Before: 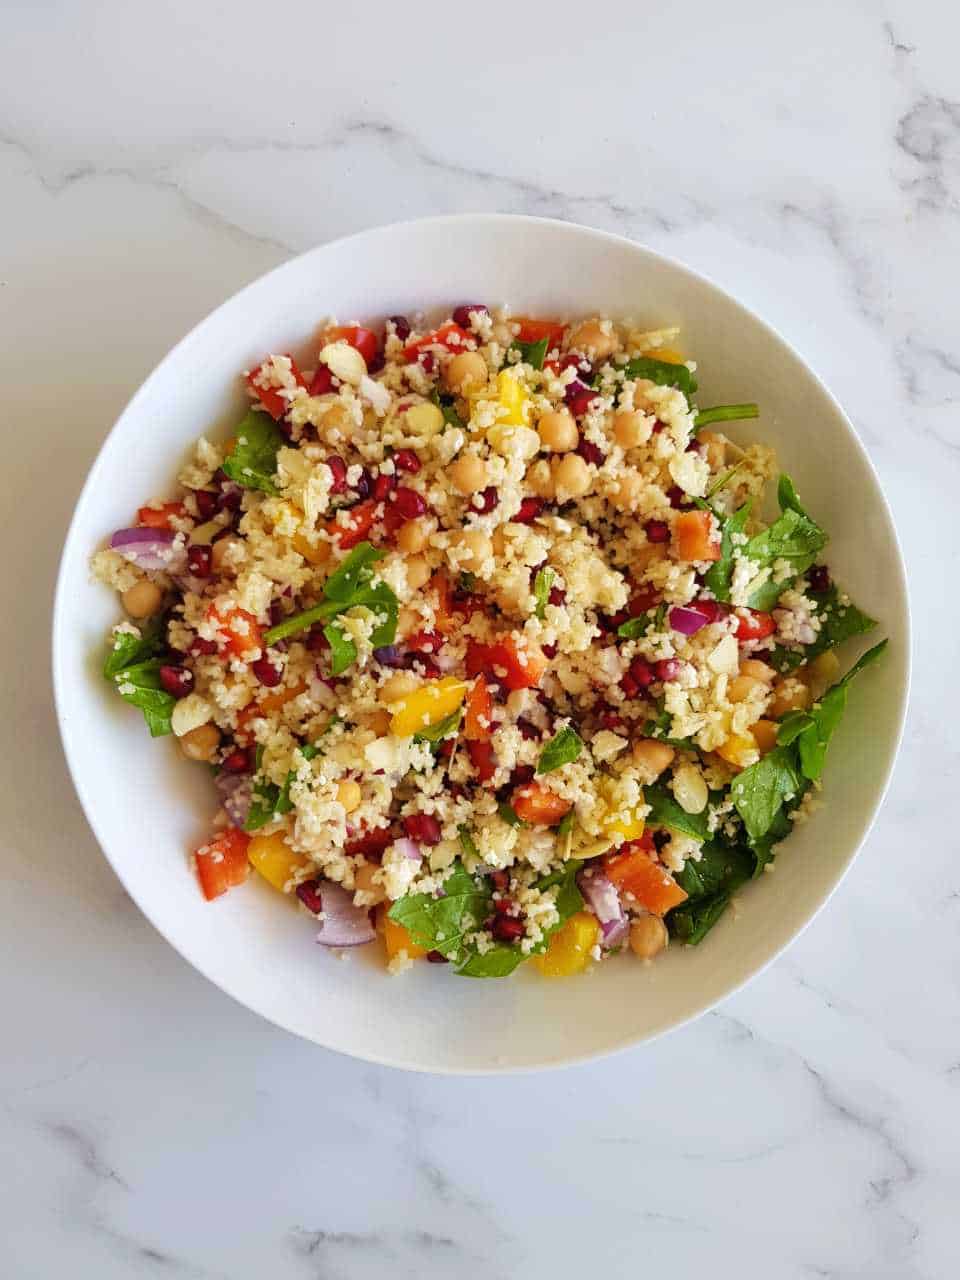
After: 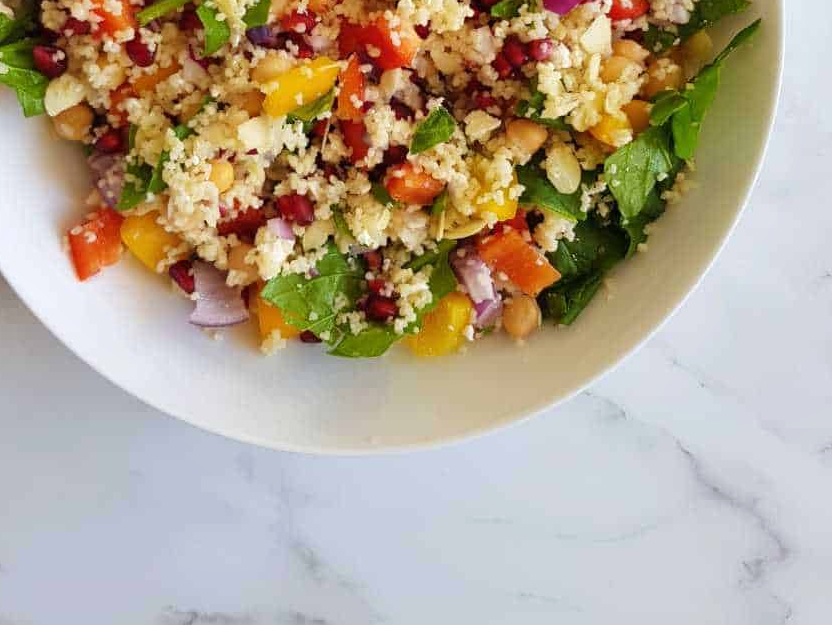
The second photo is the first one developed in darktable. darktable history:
tone equalizer: mask exposure compensation -0.49 EV
crop and rotate: left 13.313%, top 48.445%, bottom 2.717%
